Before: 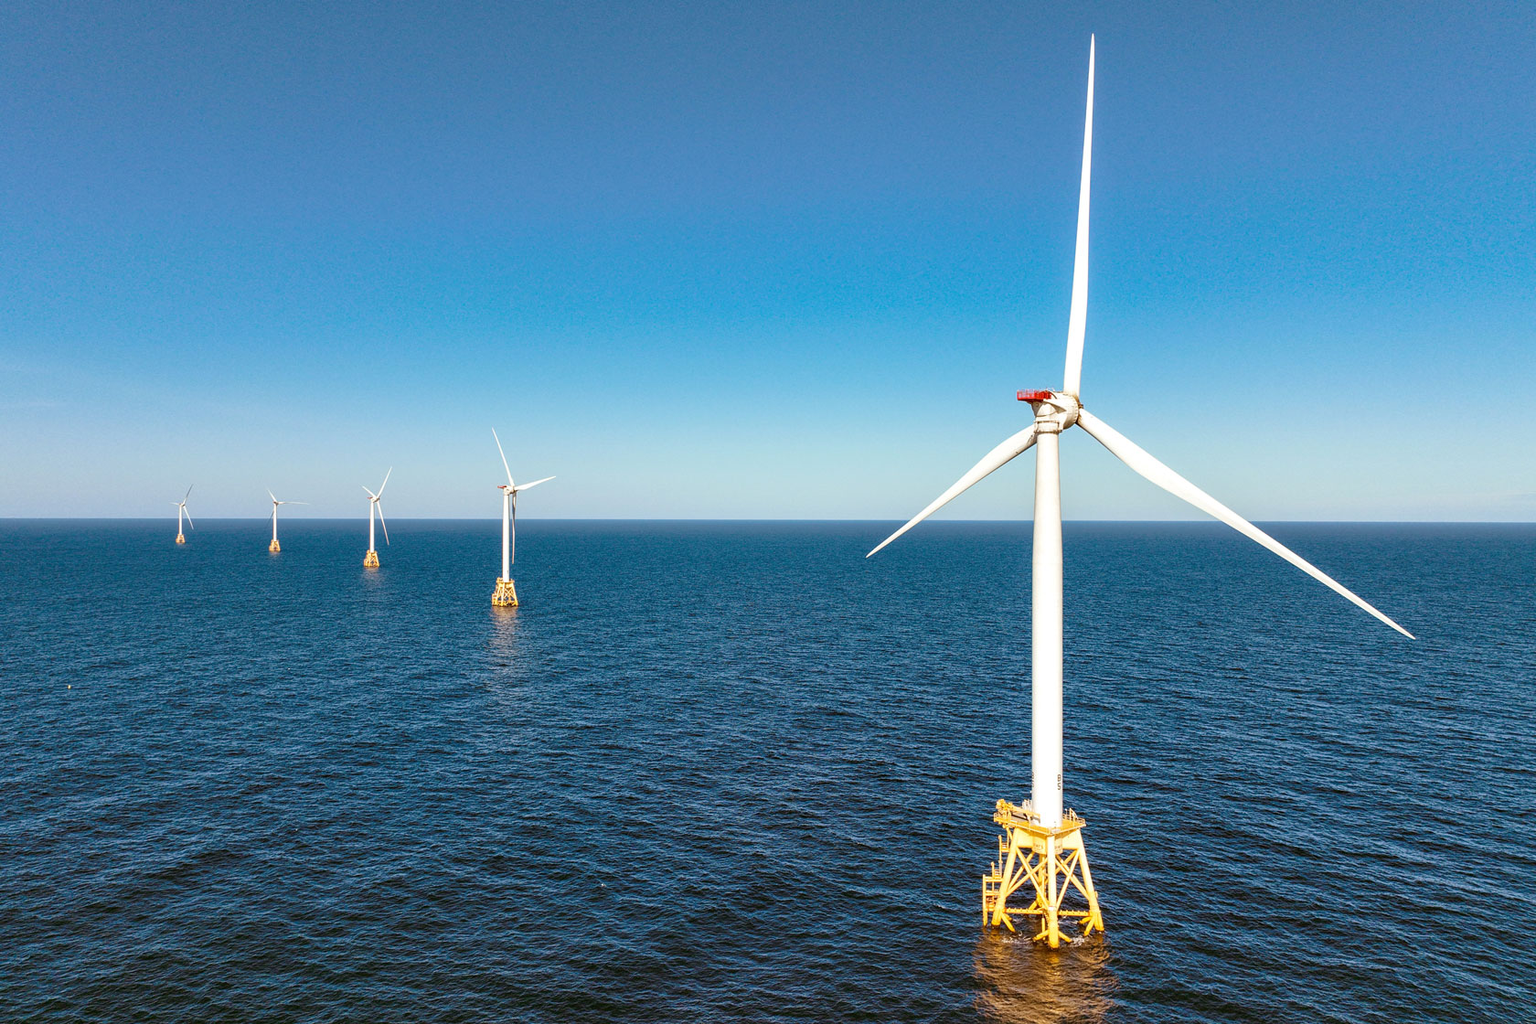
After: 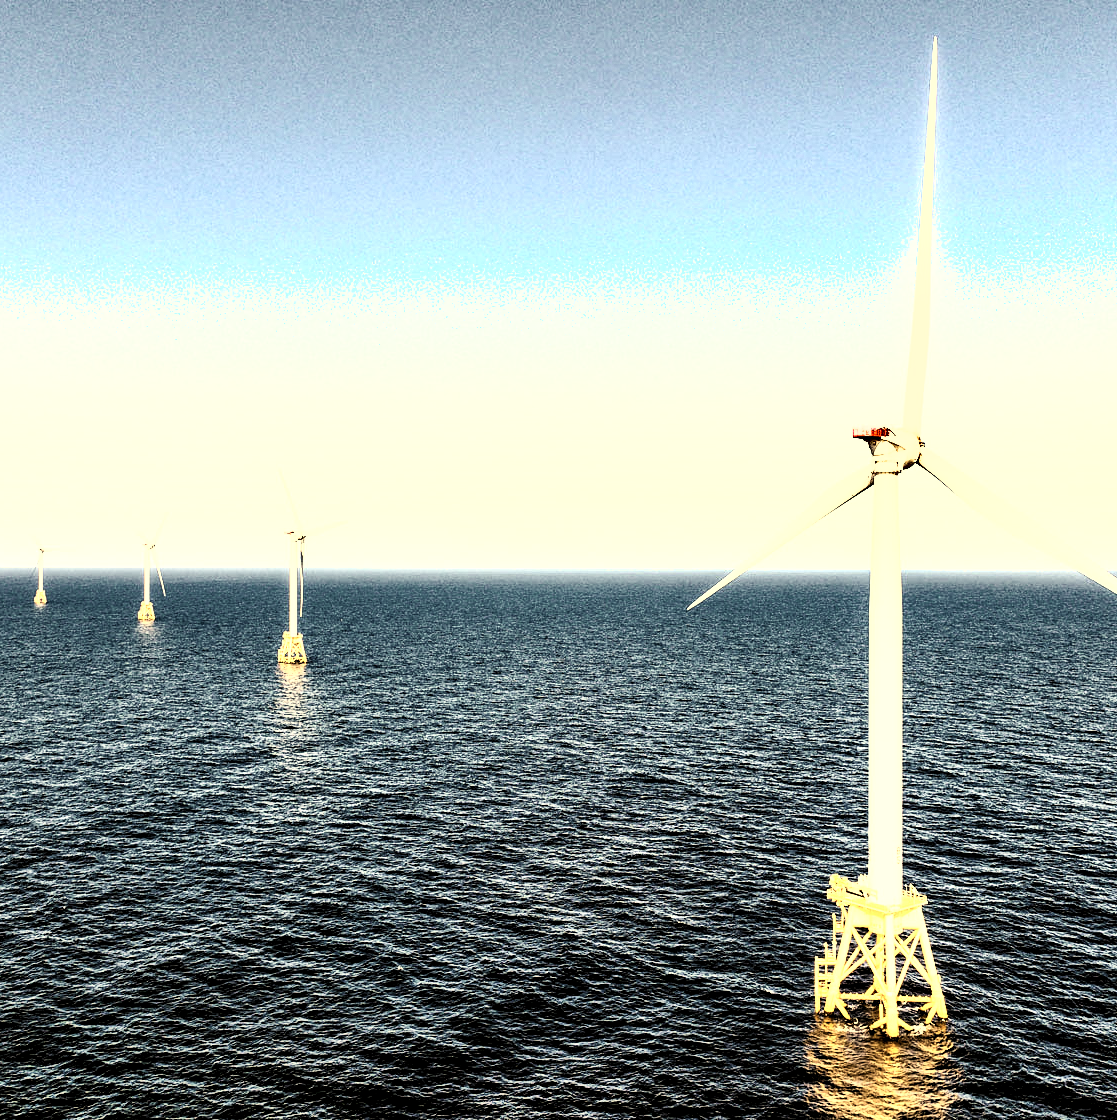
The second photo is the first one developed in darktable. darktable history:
crop and rotate: left 15.494%, right 17.979%
contrast brightness saturation: contrast 0.418, brightness 0.55, saturation -0.205
levels: levels [0.055, 0.477, 0.9]
shadows and highlights: low approximation 0.01, soften with gaussian
tone curve: curves: ch0 [(0, 0) (0.078, 0) (0.241, 0.056) (0.59, 0.574) (0.802, 0.868) (1, 1)], color space Lab, independent channels, preserve colors none
color correction: highlights a* 2.69, highlights b* 23.3
filmic rgb: black relative exposure -7.65 EV, white relative exposure 4.56 EV, hardness 3.61, add noise in highlights 0, preserve chrominance luminance Y, color science v3 (2019), use custom middle-gray values true, contrast in highlights soft
